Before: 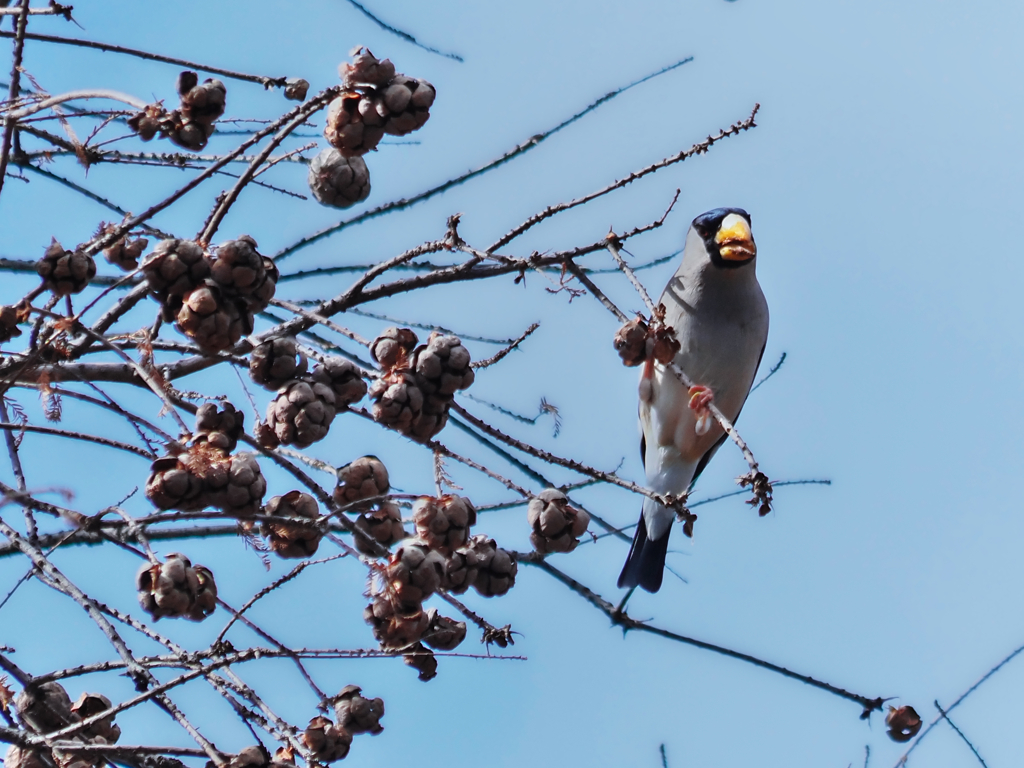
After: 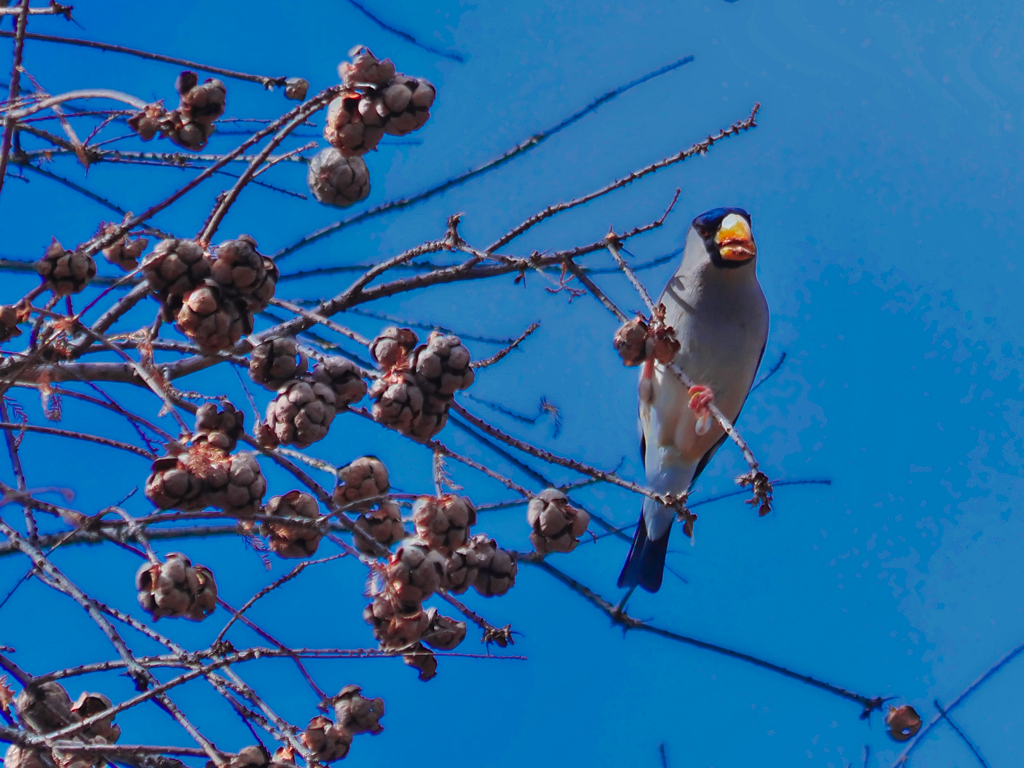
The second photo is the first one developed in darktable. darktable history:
shadows and highlights: on, module defaults
color zones: curves: ch0 [(0, 0.553) (0.123, 0.58) (0.23, 0.419) (0.468, 0.155) (0.605, 0.132) (0.723, 0.063) (0.833, 0.172) (0.921, 0.468)]; ch1 [(0.025, 0.645) (0.229, 0.584) (0.326, 0.551) (0.537, 0.446) (0.599, 0.911) (0.708, 1) (0.805, 0.944)]; ch2 [(0.086, 0.468) (0.254, 0.464) (0.638, 0.564) (0.702, 0.592) (0.768, 0.564)]
